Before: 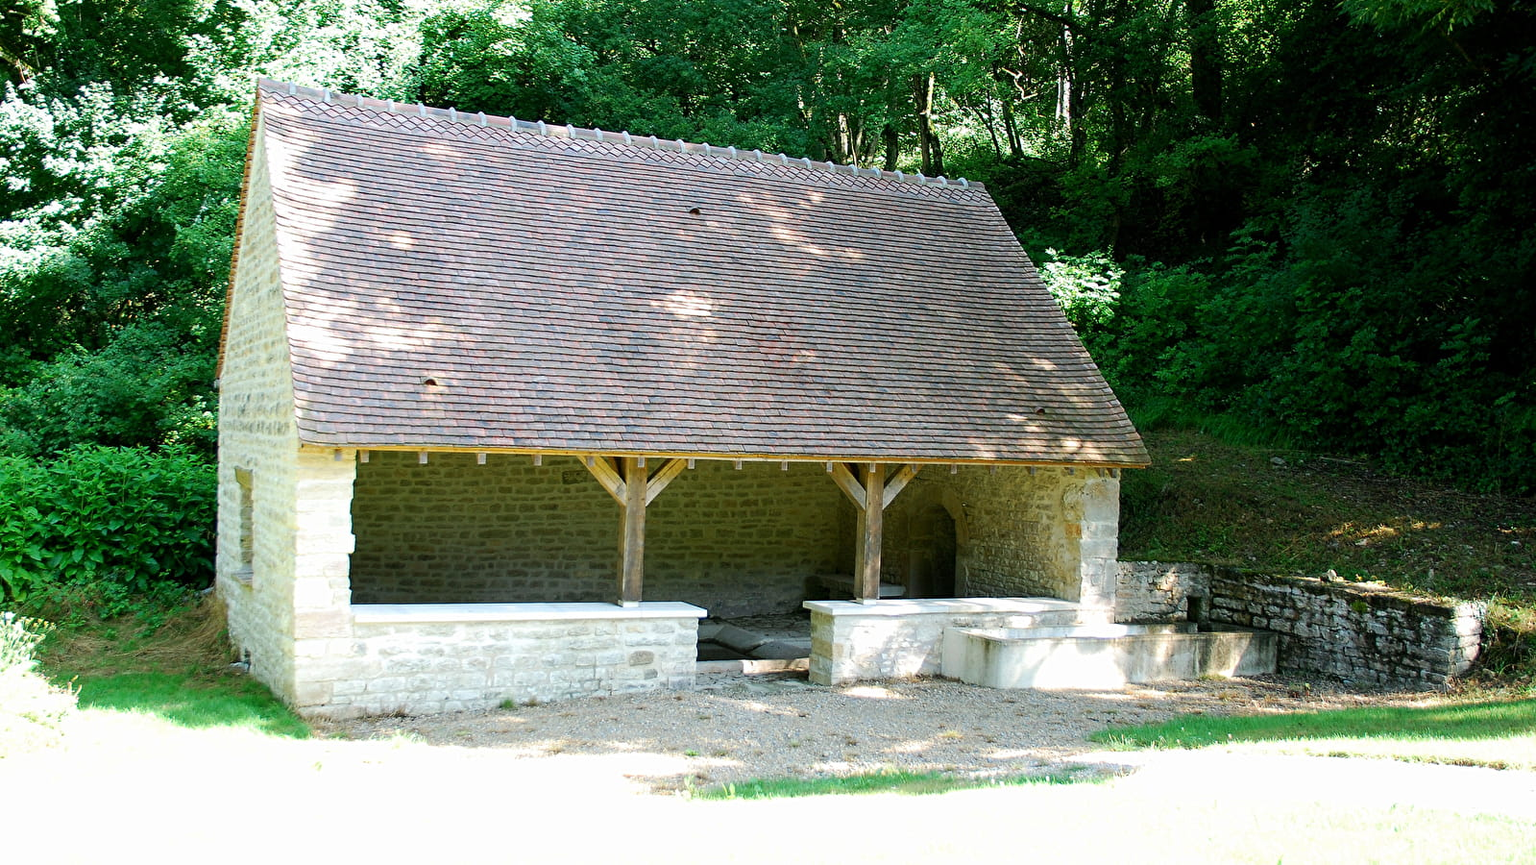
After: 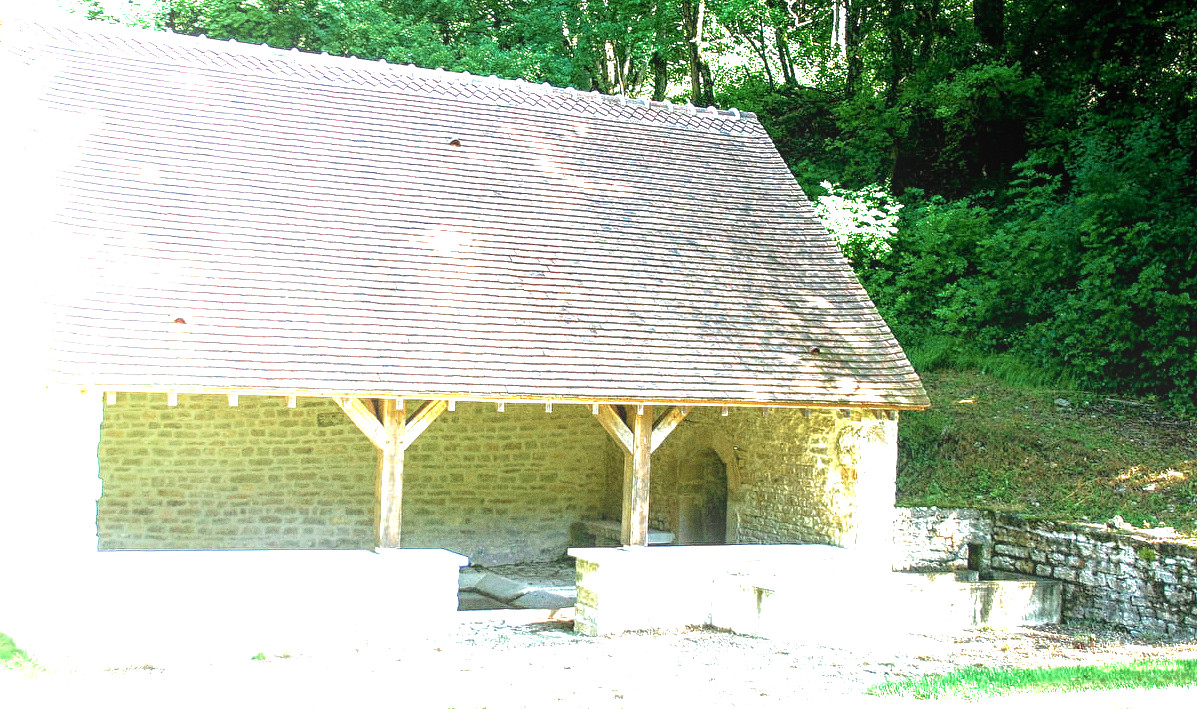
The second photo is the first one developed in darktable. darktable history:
local contrast: on, module defaults
exposure: black level correction 0.001, exposure 1.84 EV, compensate highlight preservation false
grain: coarseness 0.47 ISO
crop: left 16.768%, top 8.653%, right 8.362%, bottom 12.485%
base curve: curves: ch0 [(0, 0) (0.826, 0.587) (1, 1)]
velvia: on, module defaults
